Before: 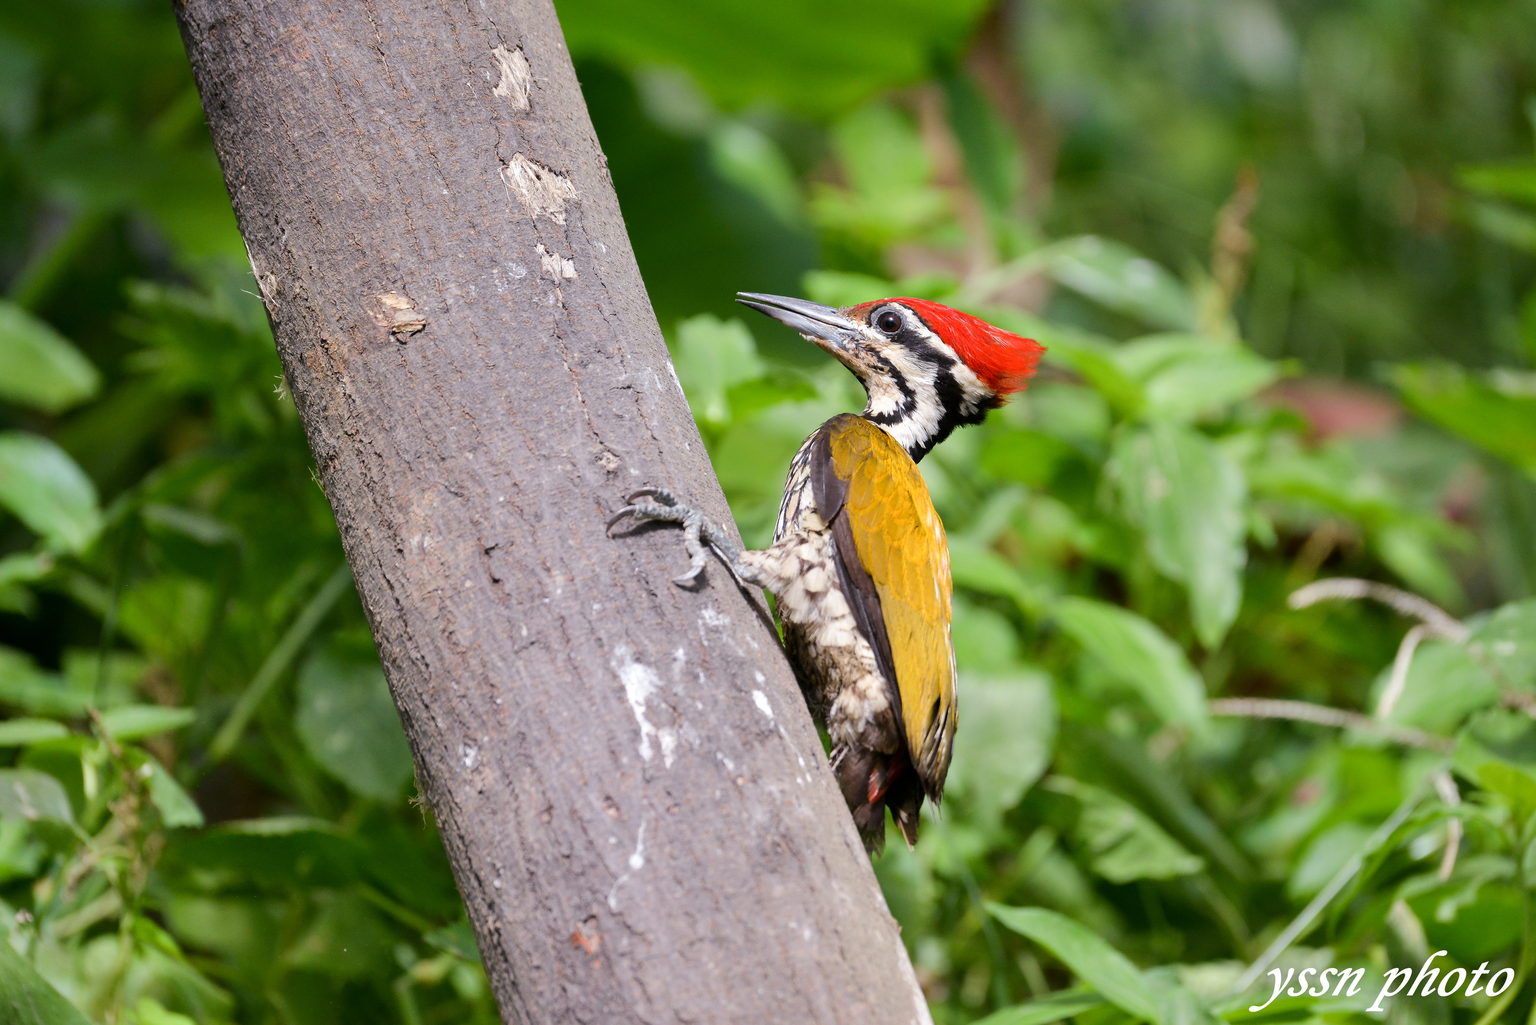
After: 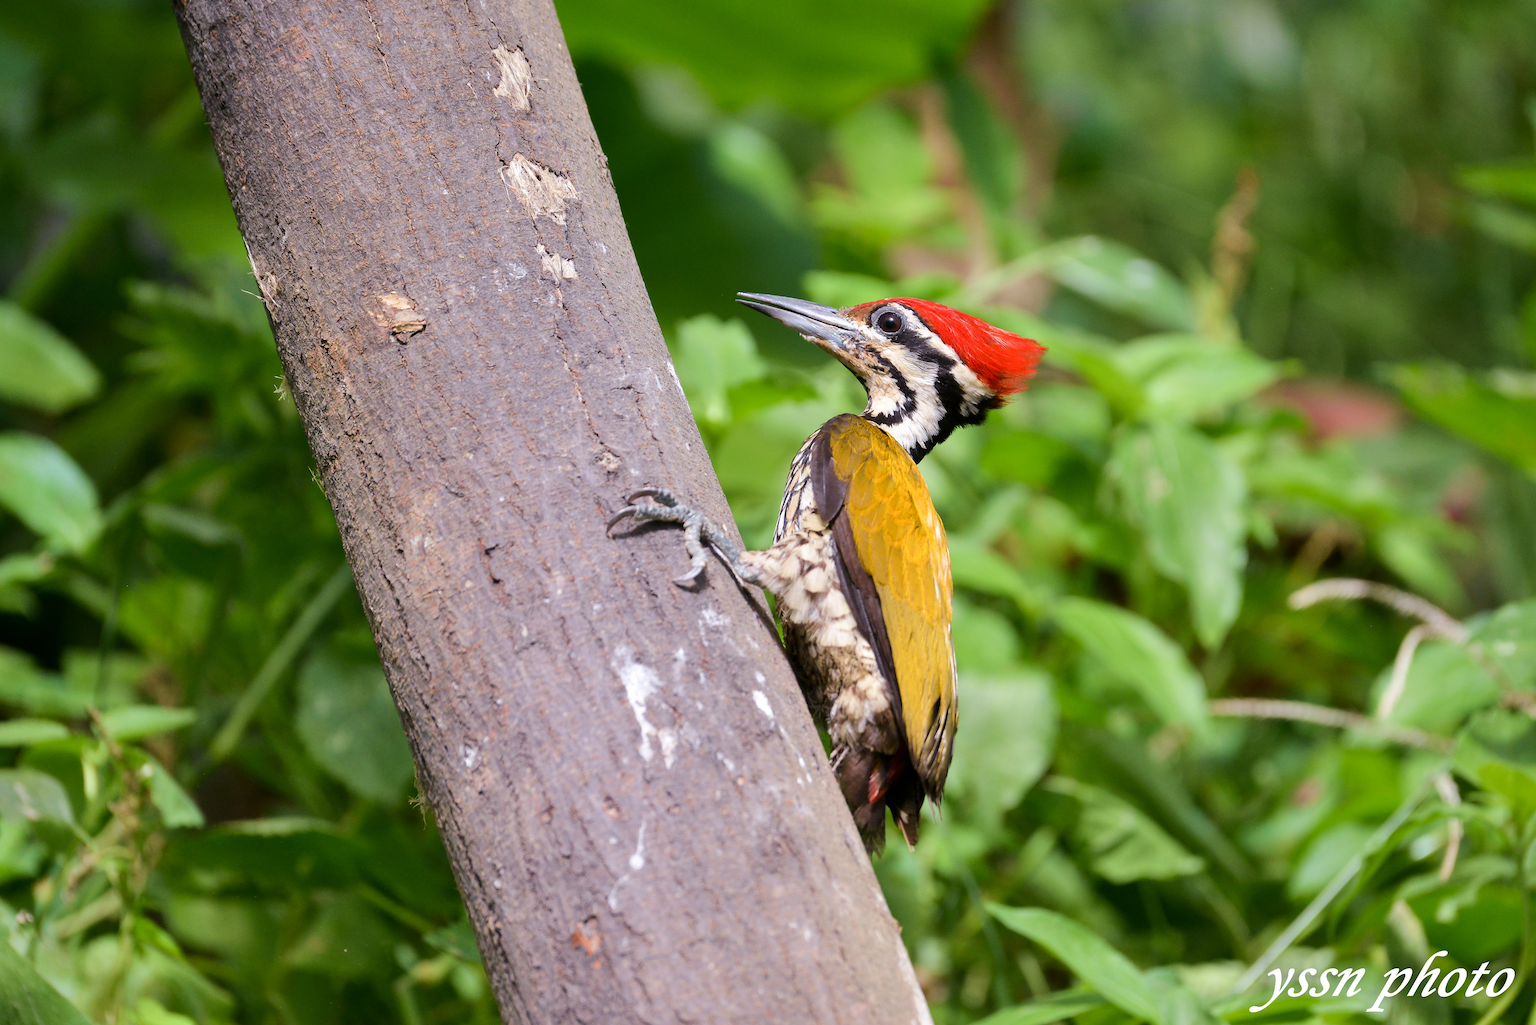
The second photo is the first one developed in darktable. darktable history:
velvia: strength 28.39%
